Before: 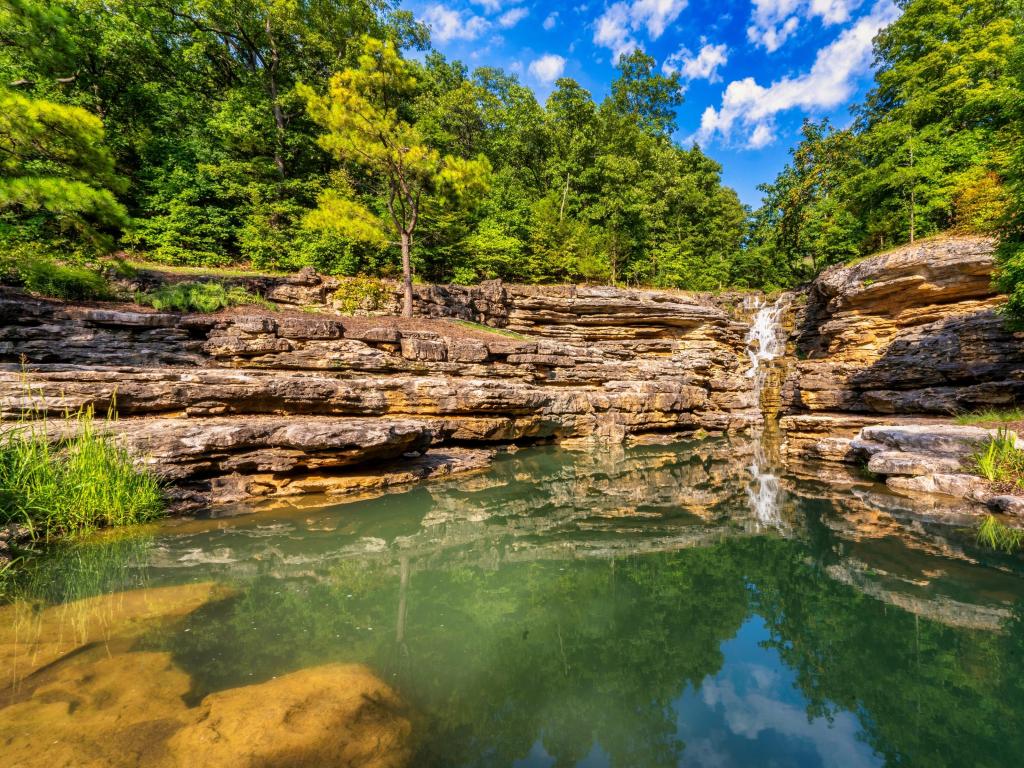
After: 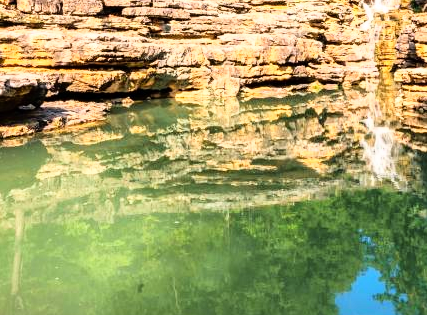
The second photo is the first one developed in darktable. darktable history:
crop: left 37.64%, top 45.217%, right 20.582%, bottom 13.671%
base curve: curves: ch0 [(0, 0) (0.012, 0.01) (0.073, 0.168) (0.31, 0.711) (0.645, 0.957) (1, 1)]
